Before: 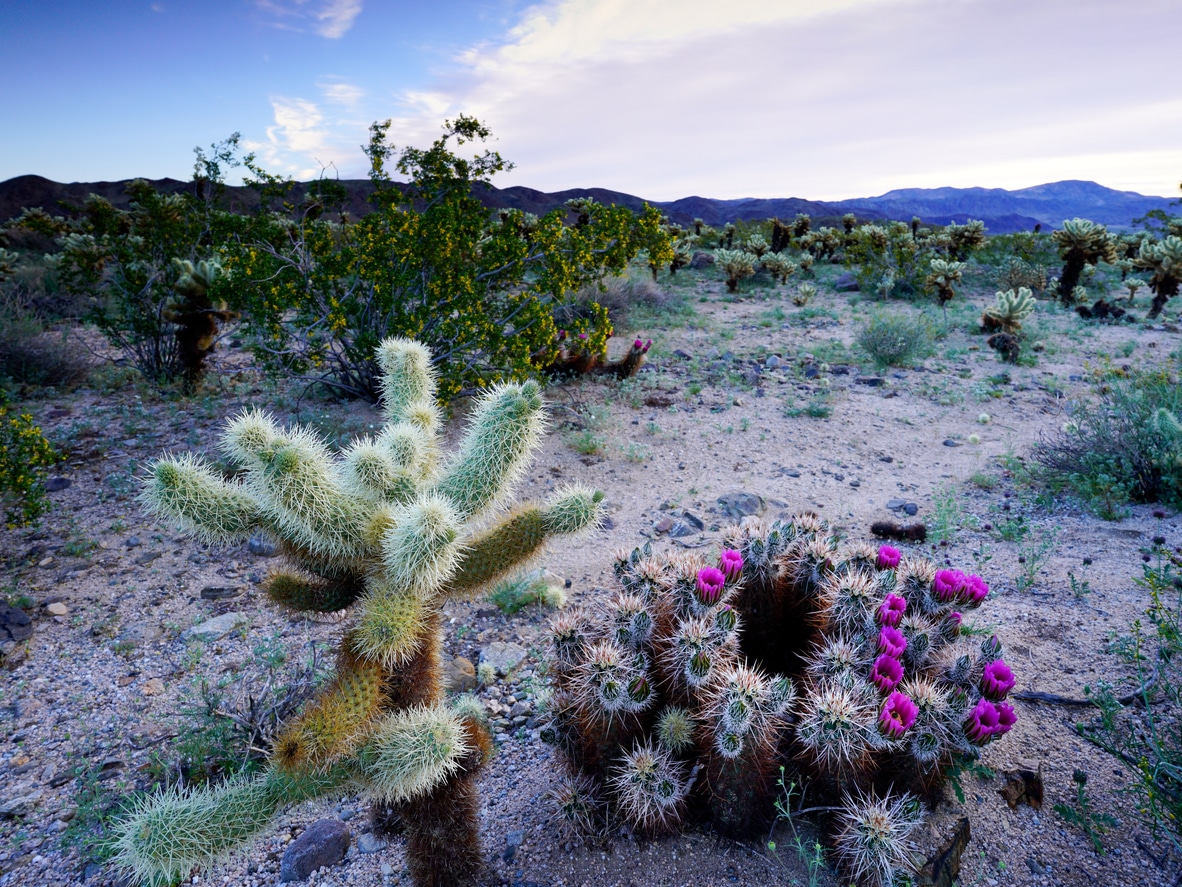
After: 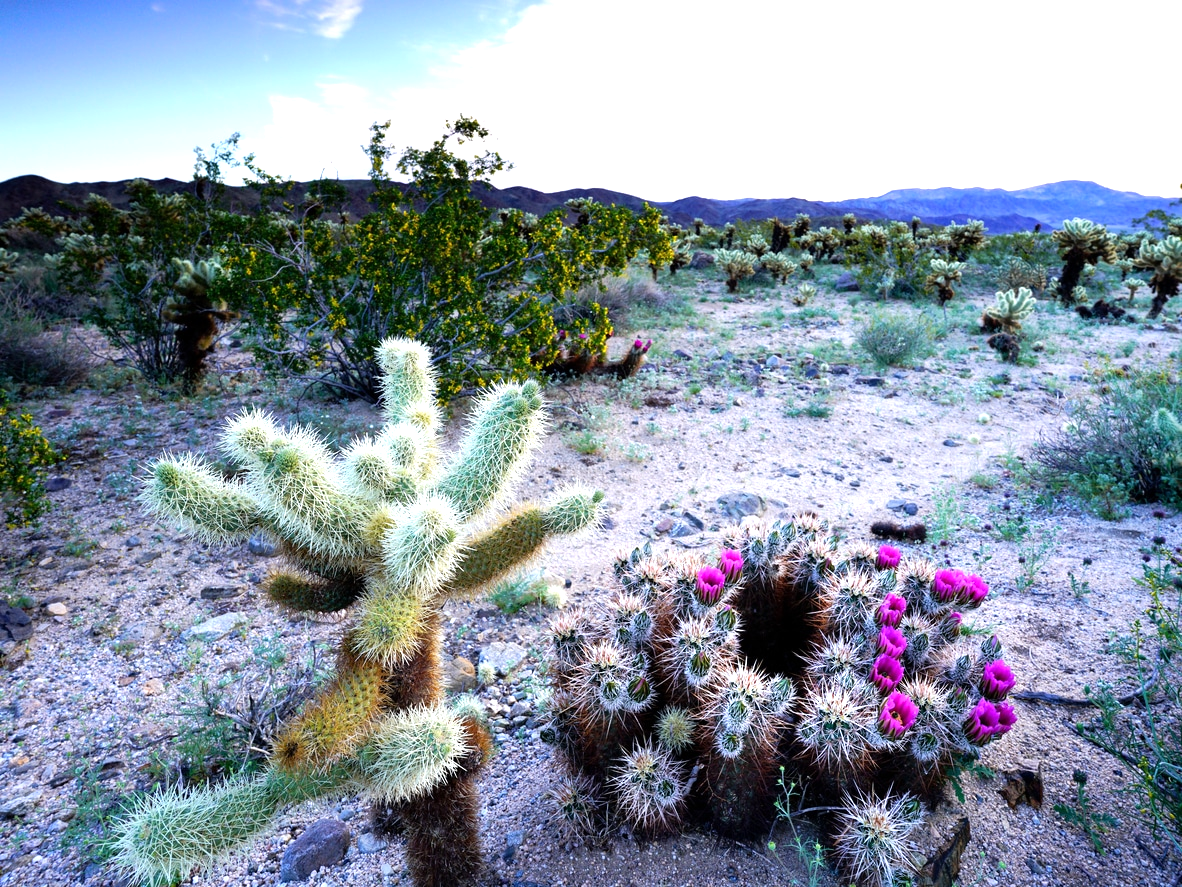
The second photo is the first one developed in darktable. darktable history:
tone equalizer: -8 EV -0.406 EV, -7 EV -0.407 EV, -6 EV -0.328 EV, -5 EV -0.188 EV, -3 EV 0.237 EV, -2 EV 0.321 EV, -1 EV 0.399 EV, +0 EV 0.401 EV
exposure: exposure 0.52 EV, compensate highlight preservation false
